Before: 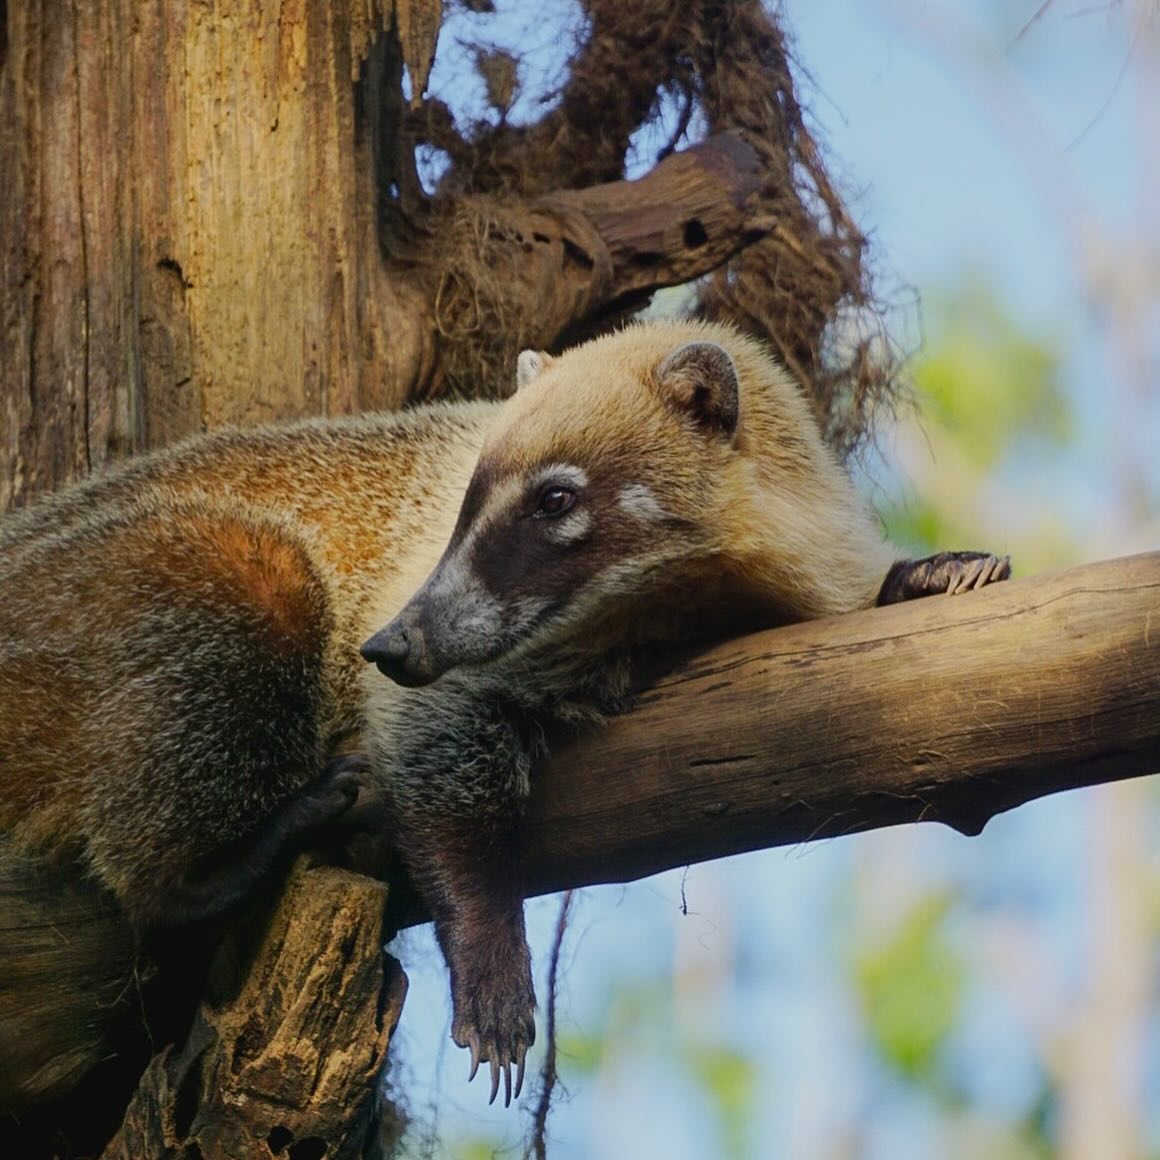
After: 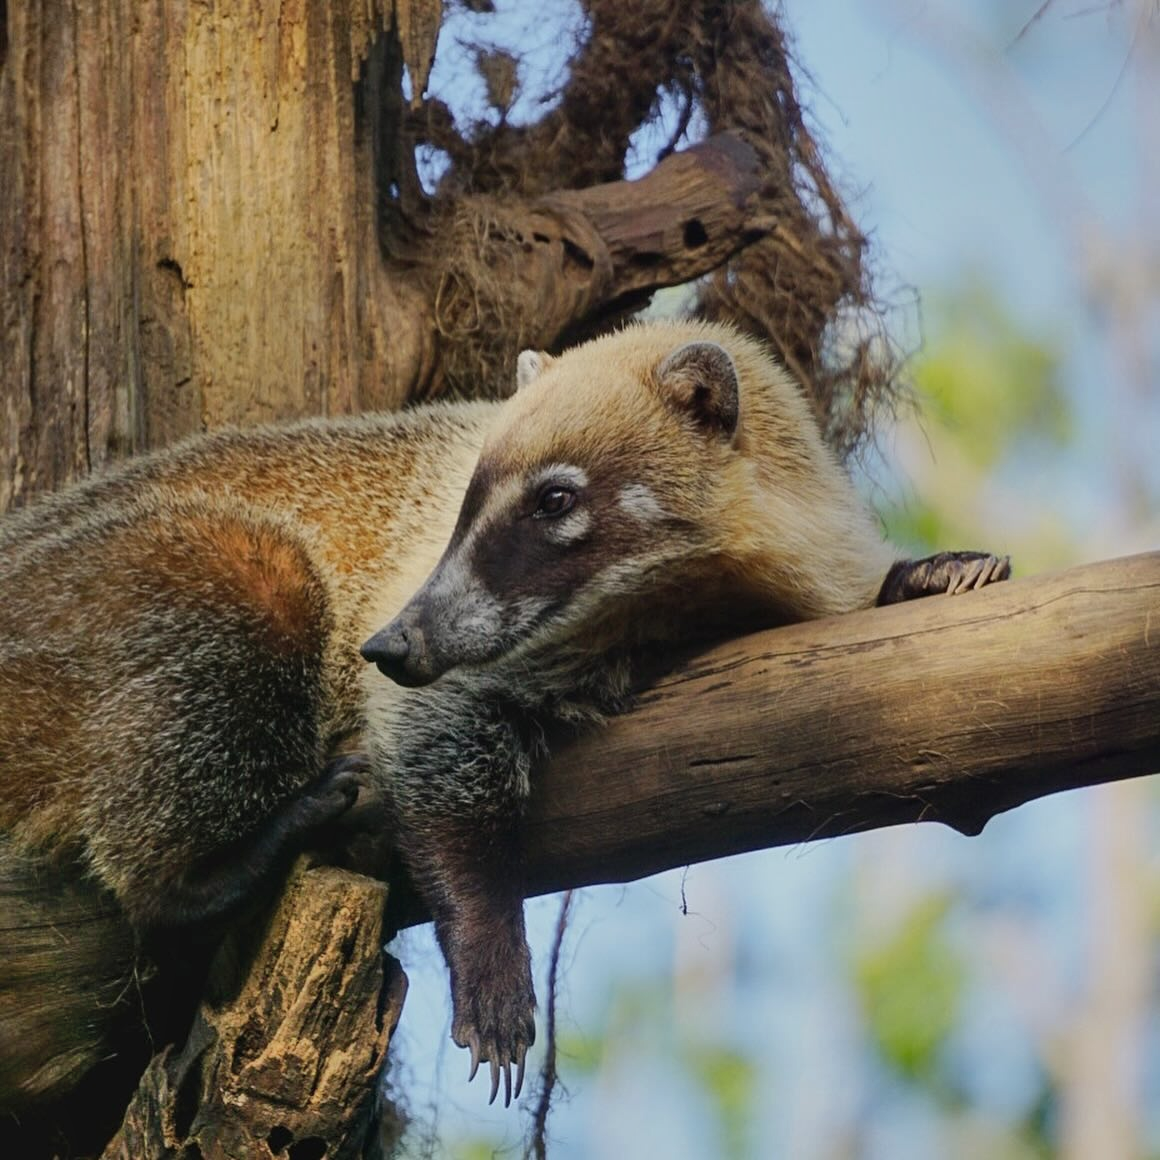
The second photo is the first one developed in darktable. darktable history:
contrast brightness saturation: saturation -0.1
shadows and highlights: low approximation 0.01, soften with gaussian
